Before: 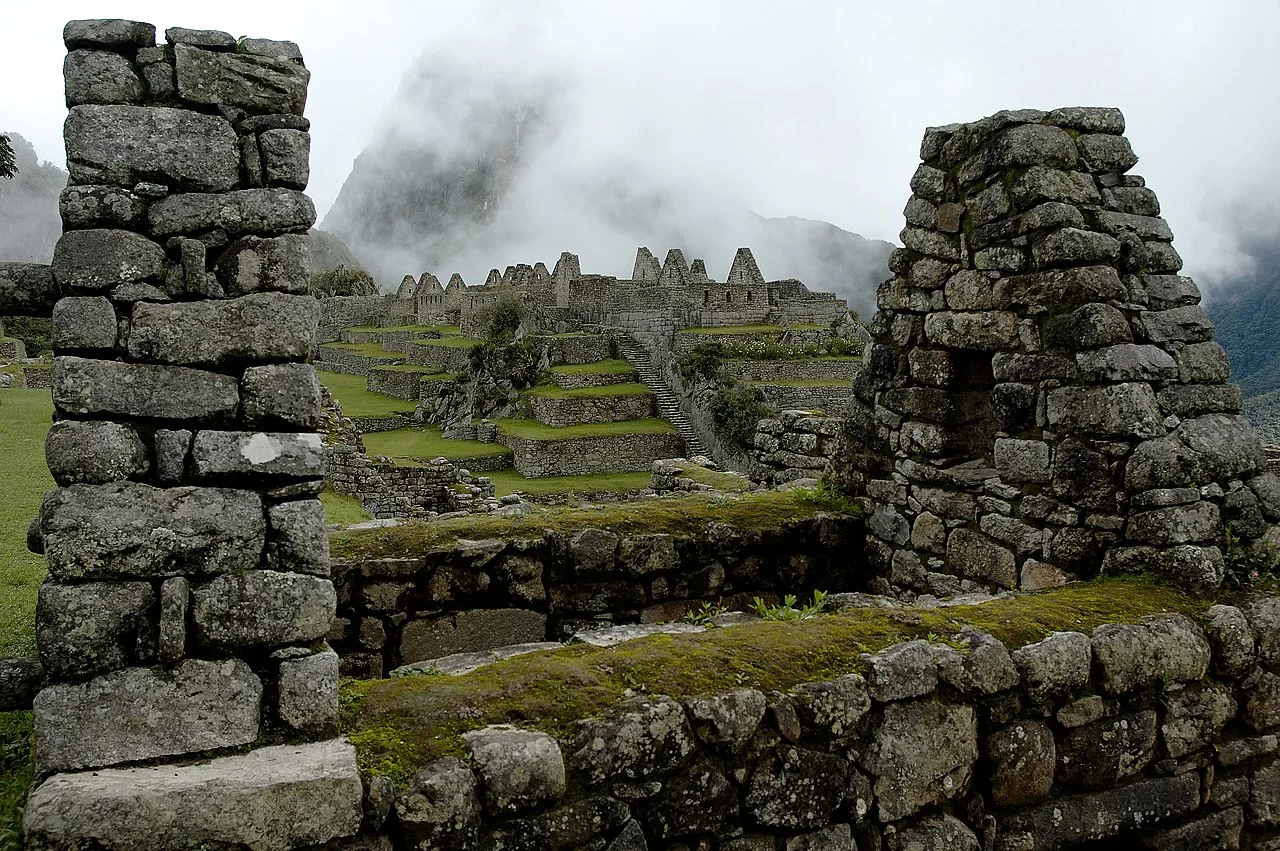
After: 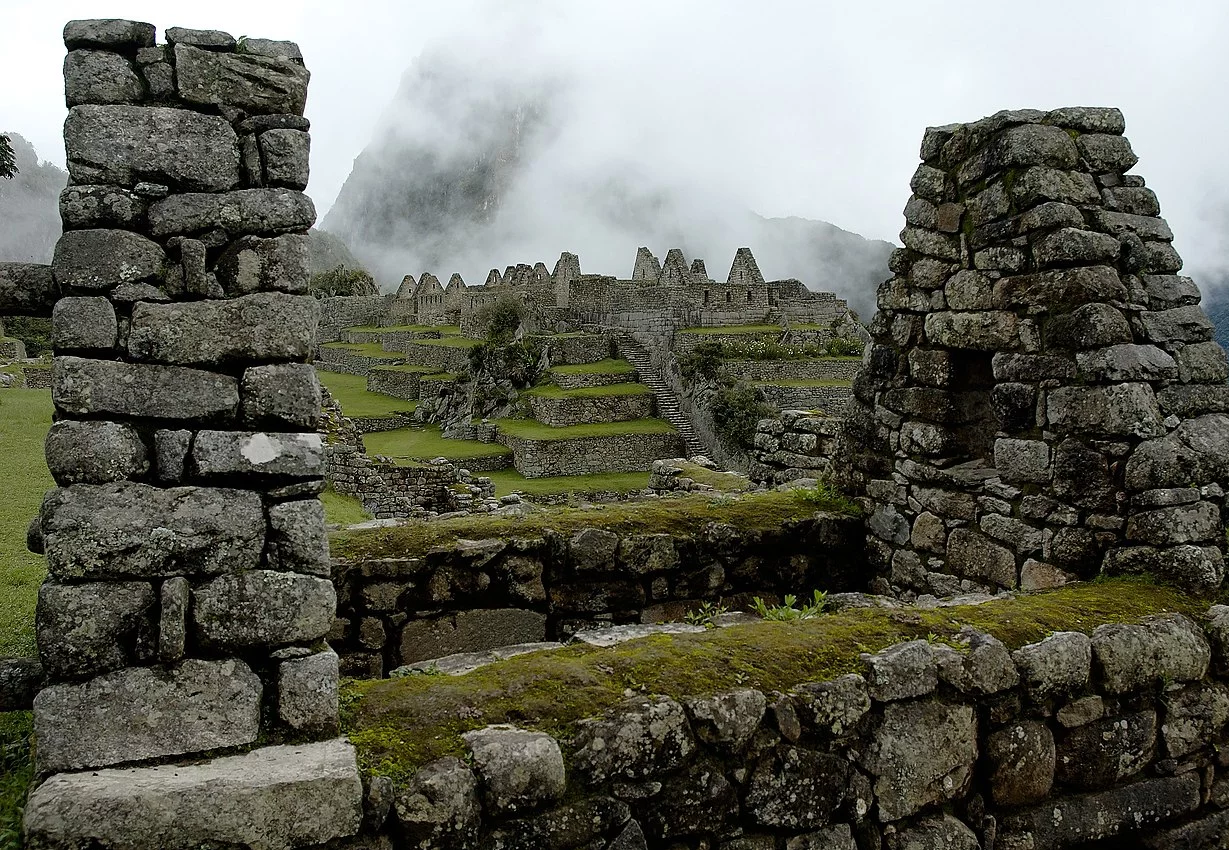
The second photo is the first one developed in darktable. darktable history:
crop: right 3.935%, bottom 0.022%
